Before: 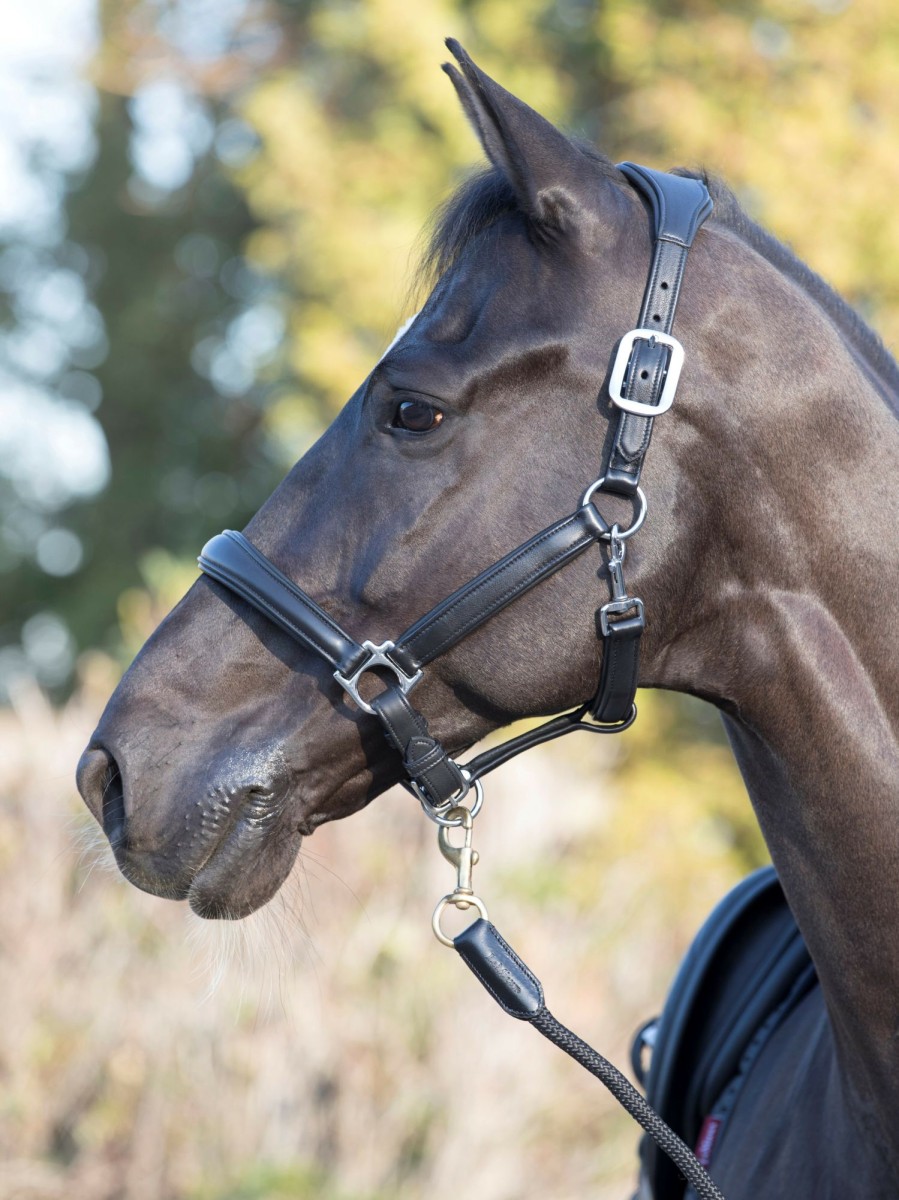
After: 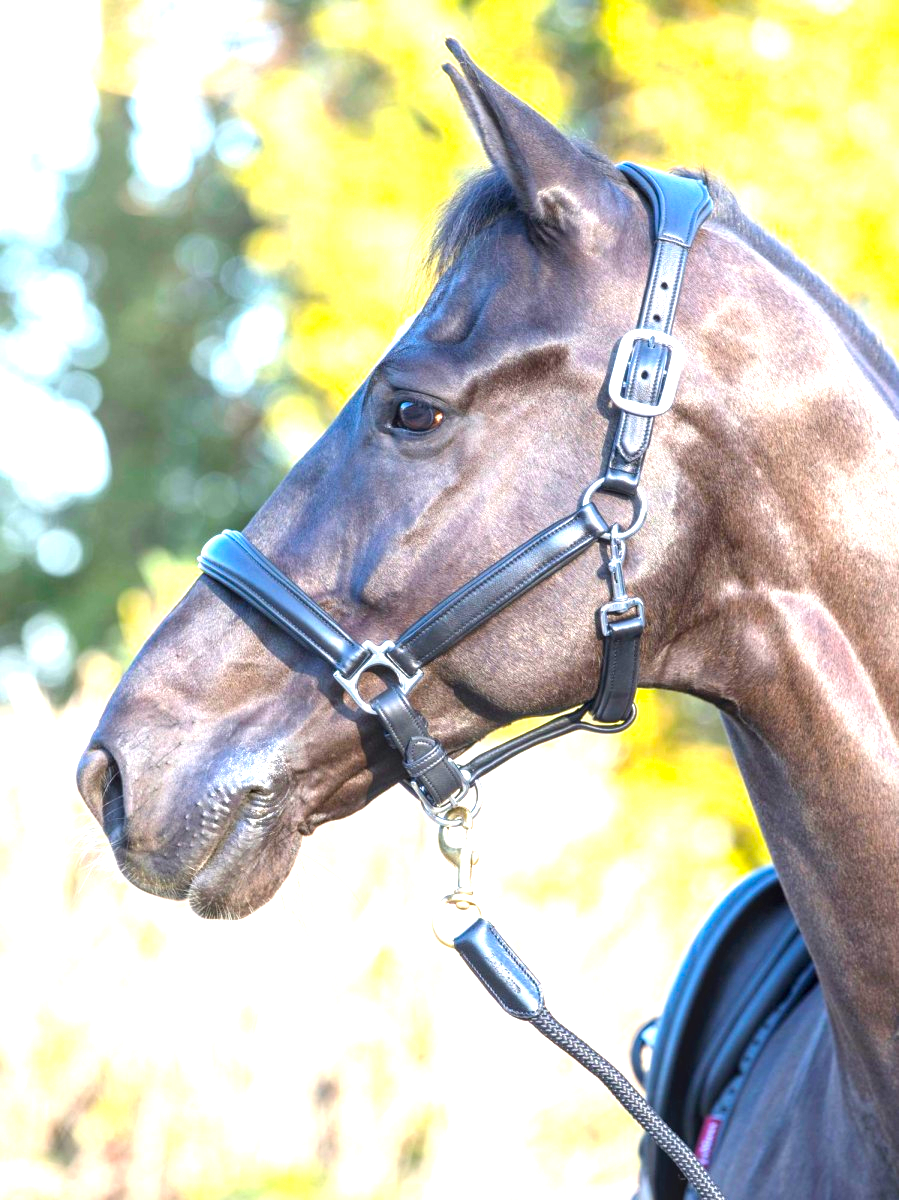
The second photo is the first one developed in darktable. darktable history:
color balance rgb: linear chroma grading › global chroma 15%, perceptual saturation grading › global saturation 30%
exposure: black level correction 0, exposure 1.388 EV, compensate exposure bias true, compensate highlight preservation false
local contrast: on, module defaults
